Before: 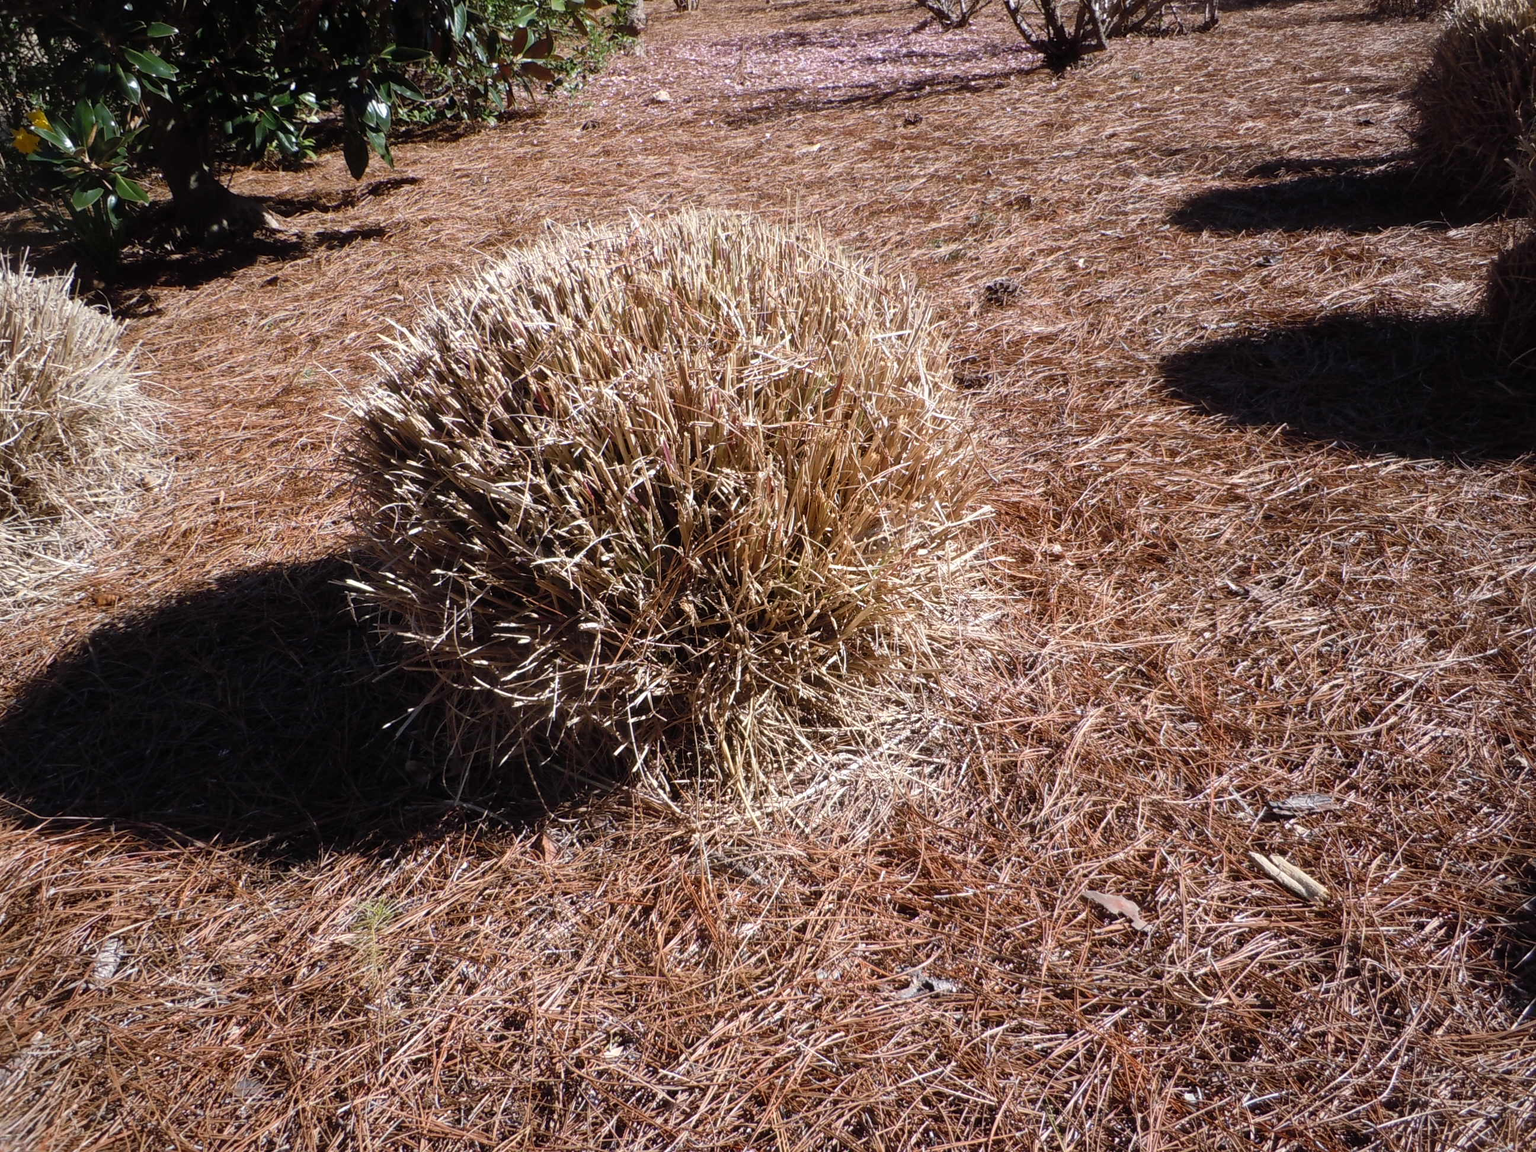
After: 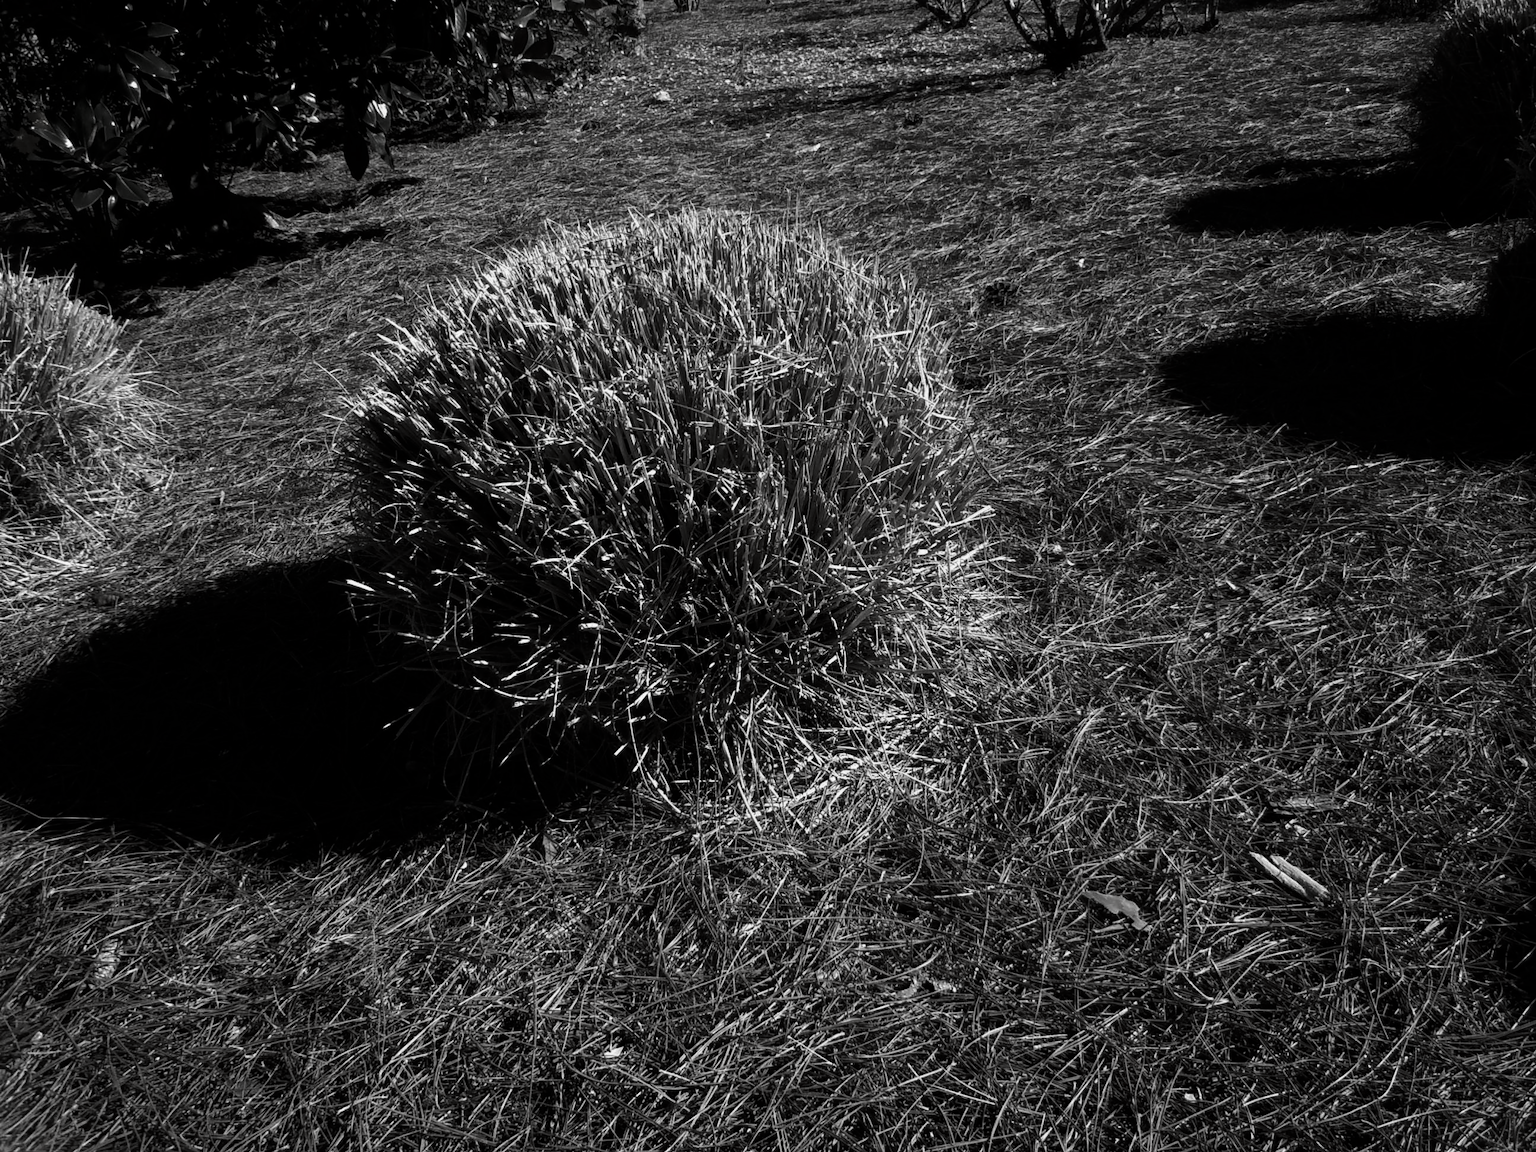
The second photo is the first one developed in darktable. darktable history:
contrast brightness saturation: contrast -0.028, brightness -0.591, saturation -0.98
